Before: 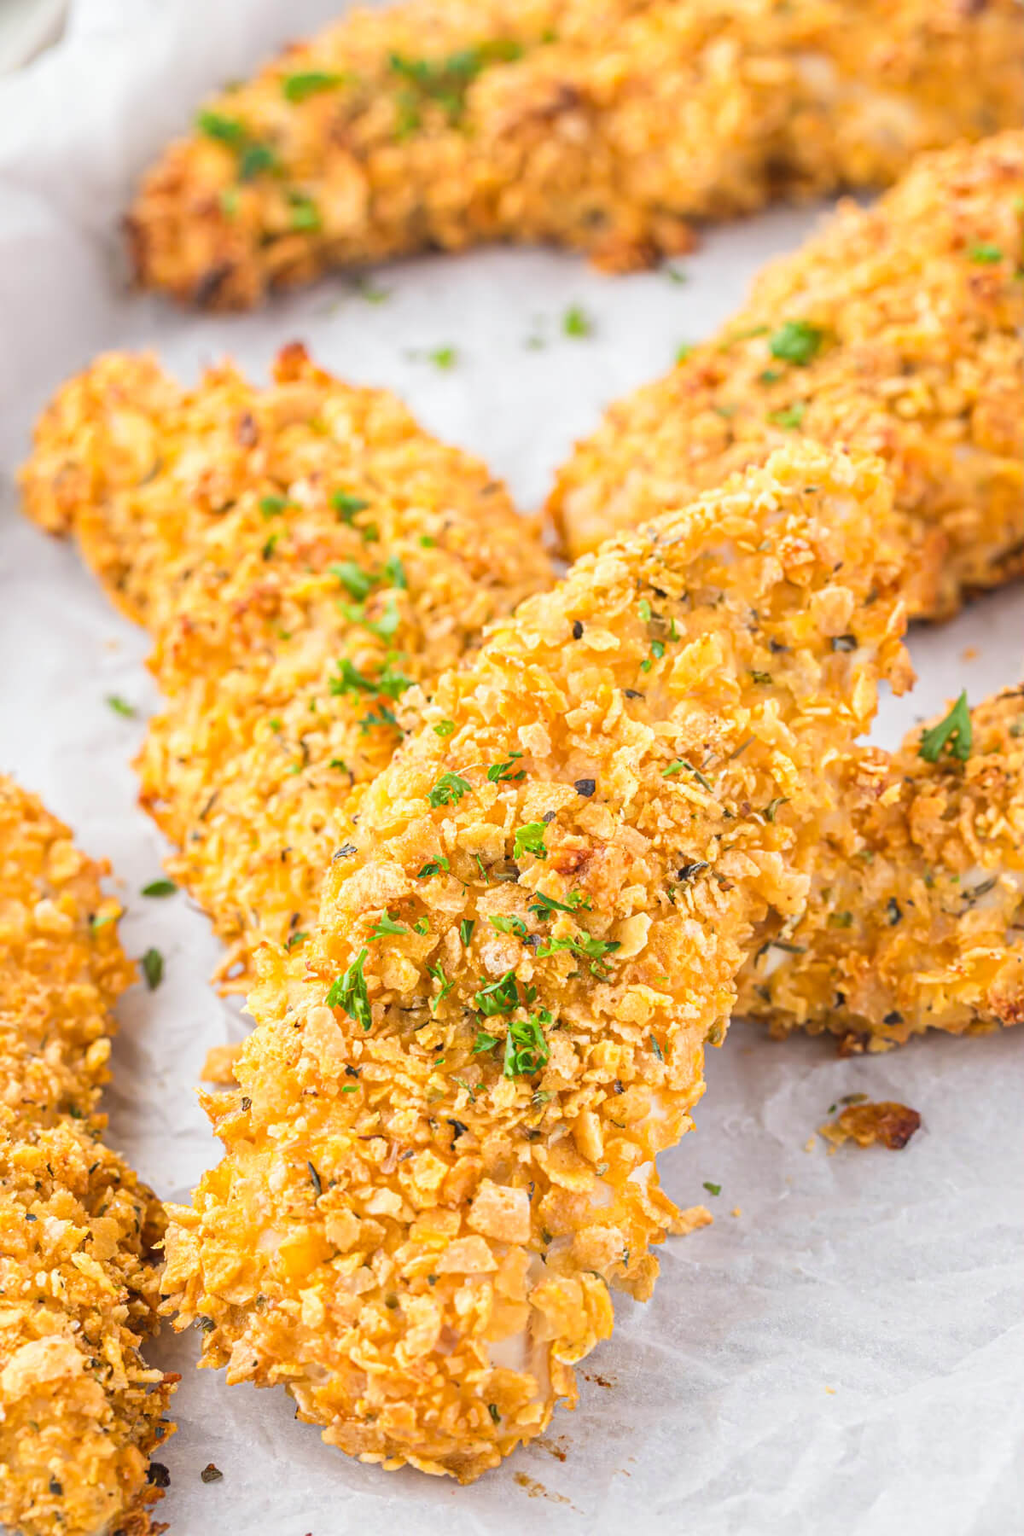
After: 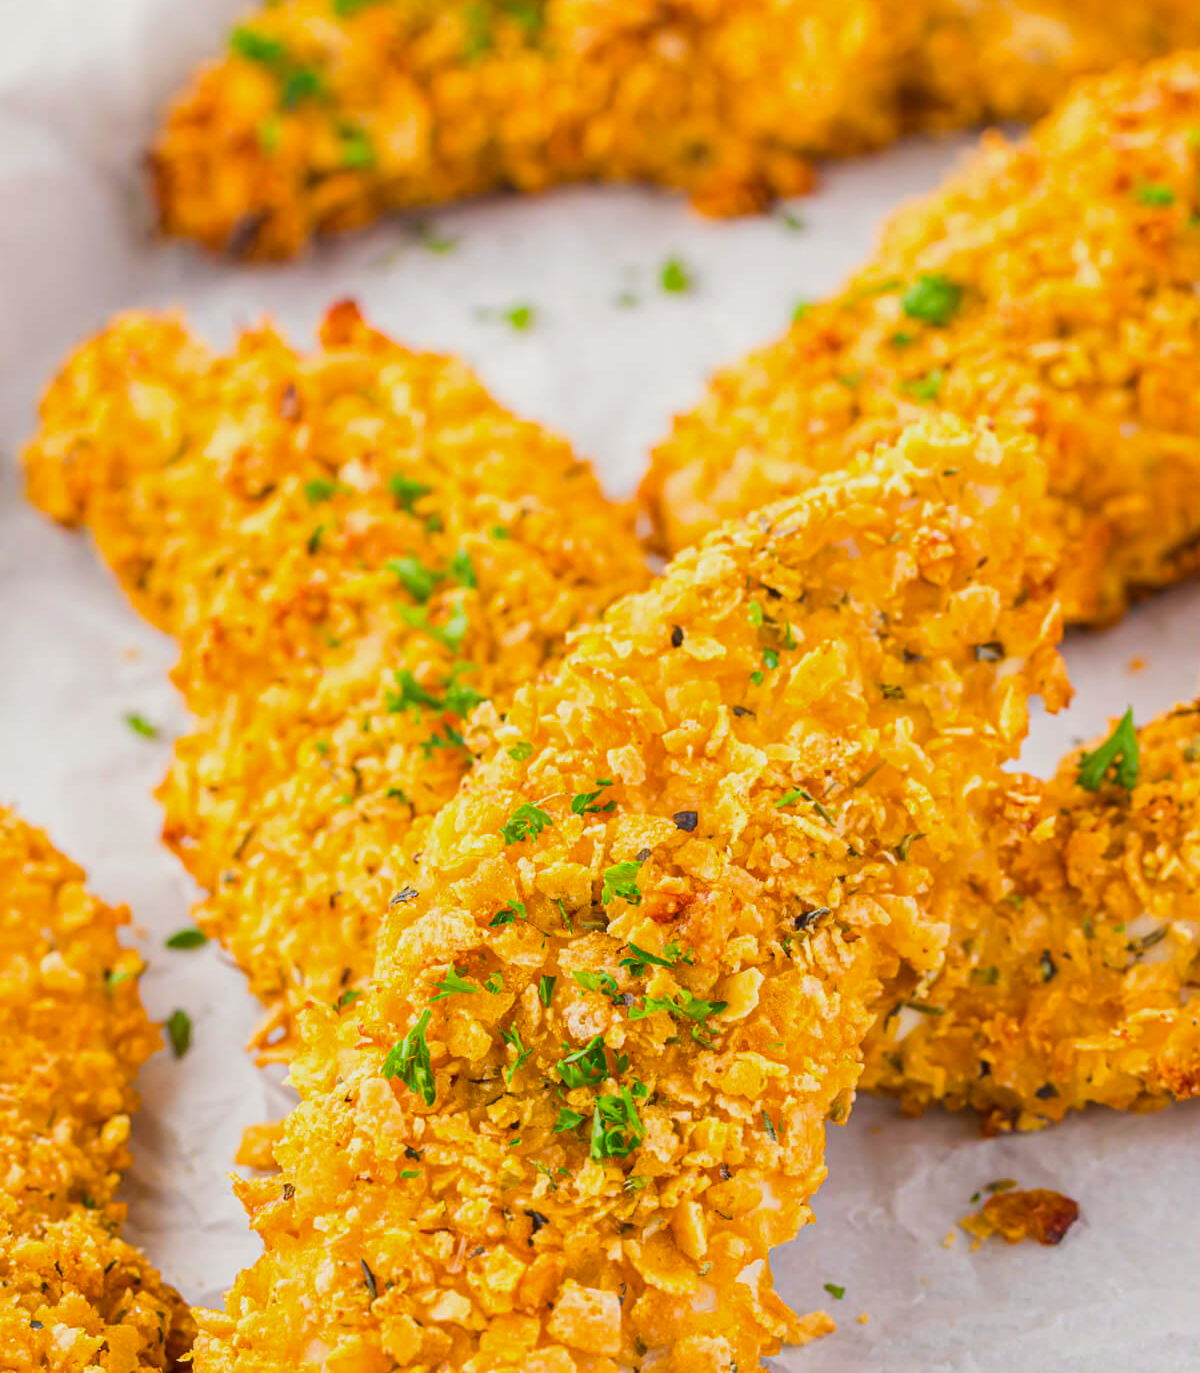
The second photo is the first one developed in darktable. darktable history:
crop: top 5.711%, bottom 17.958%
exposure: exposure -0.258 EV, compensate highlight preservation false
color correction: highlights a* 0.93, highlights b* 2.83, saturation 1.08
color balance rgb: perceptual saturation grading › global saturation 30.781%
